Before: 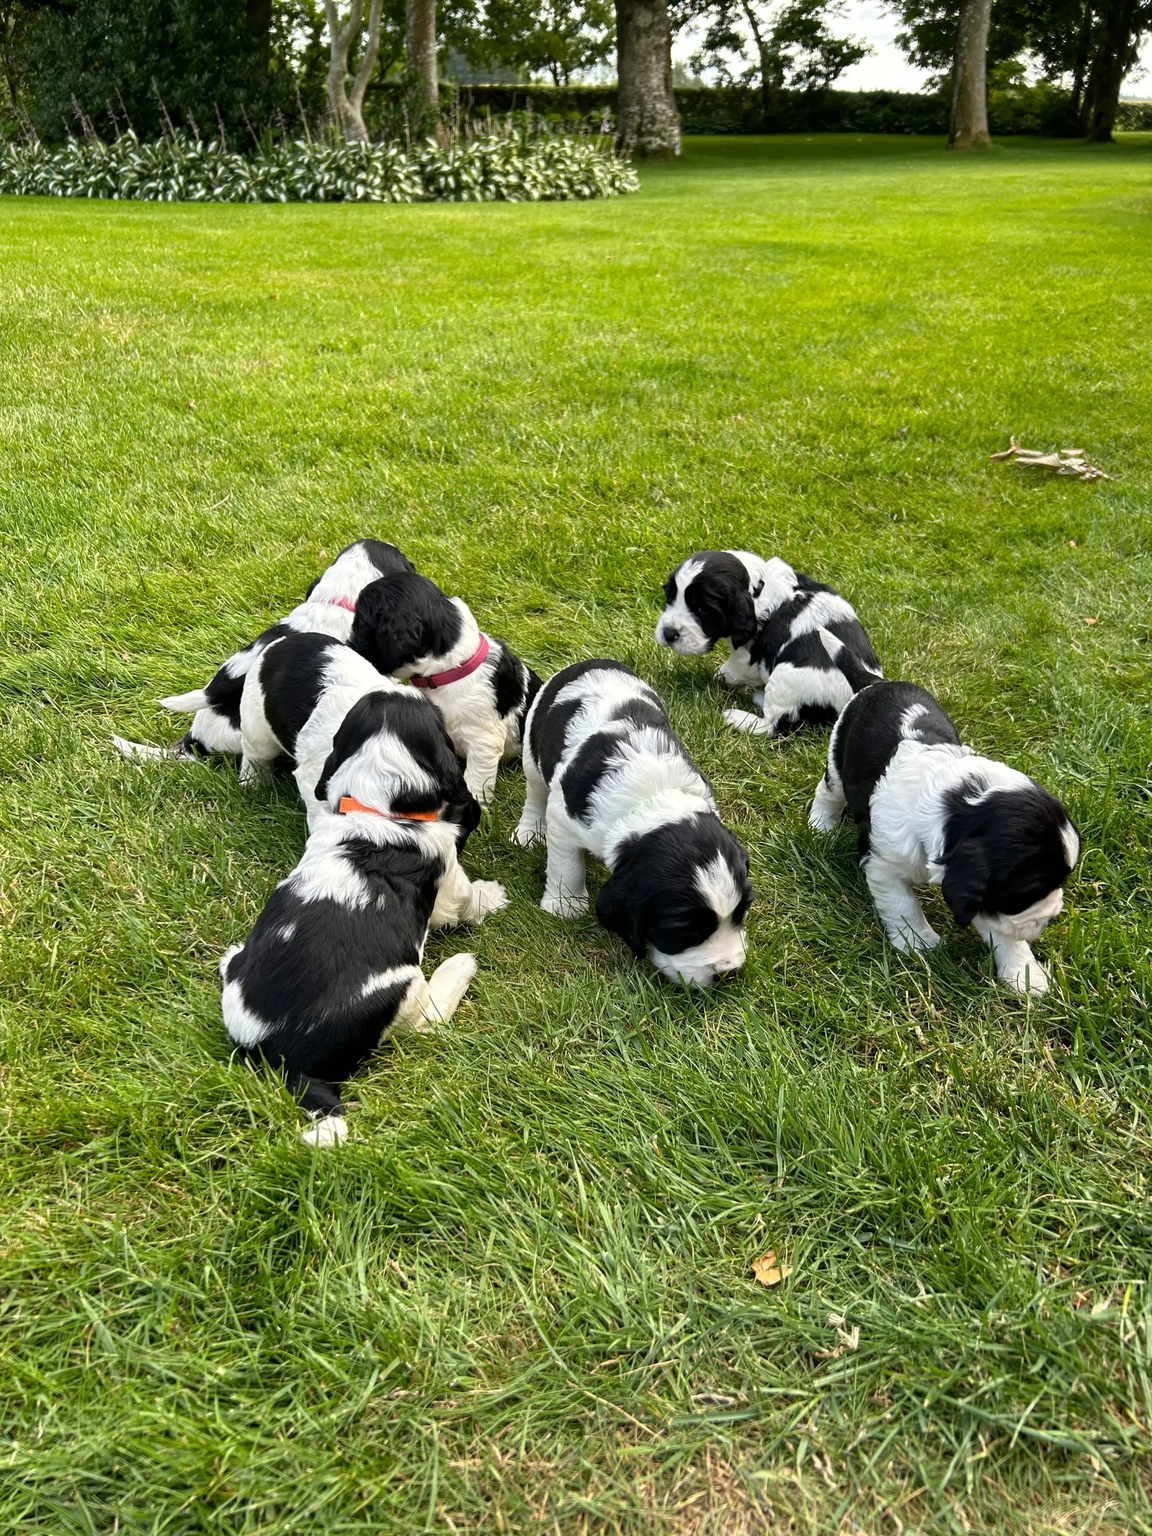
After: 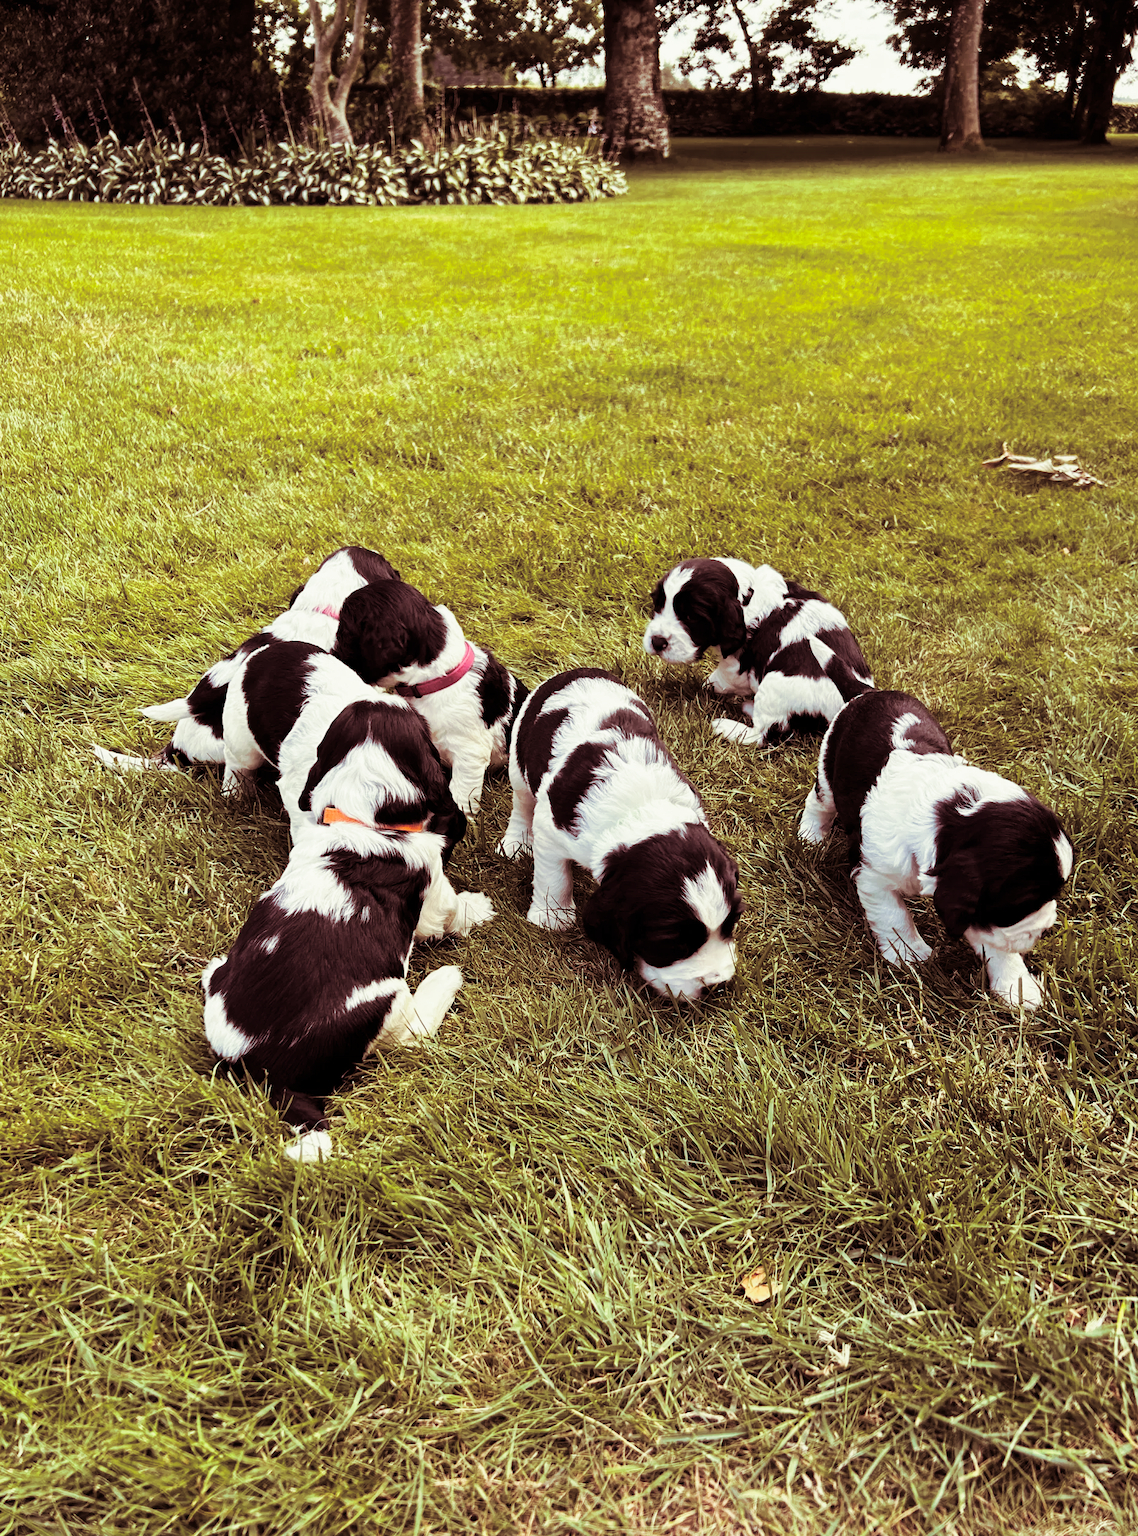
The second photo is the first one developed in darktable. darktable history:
exposure: exposure -0.242 EV, compensate highlight preservation false
split-toning: compress 20%
base curve: curves: ch0 [(0, 0) (0.032, 0.025) (0.121, 0.166) (0.206, 0.329) (0.605, 0.79) (1, 1)], preserve colors none
crop and rotate: left 1.774%, right 0.633%, bottom 1.28%
